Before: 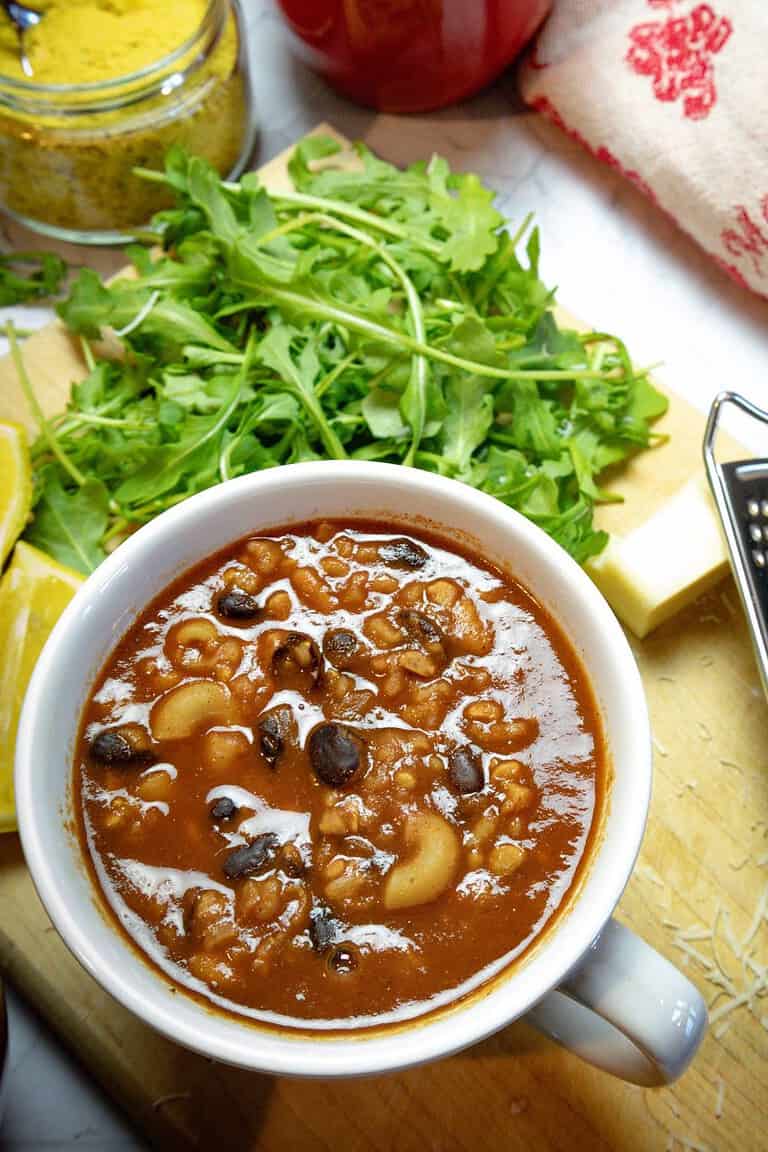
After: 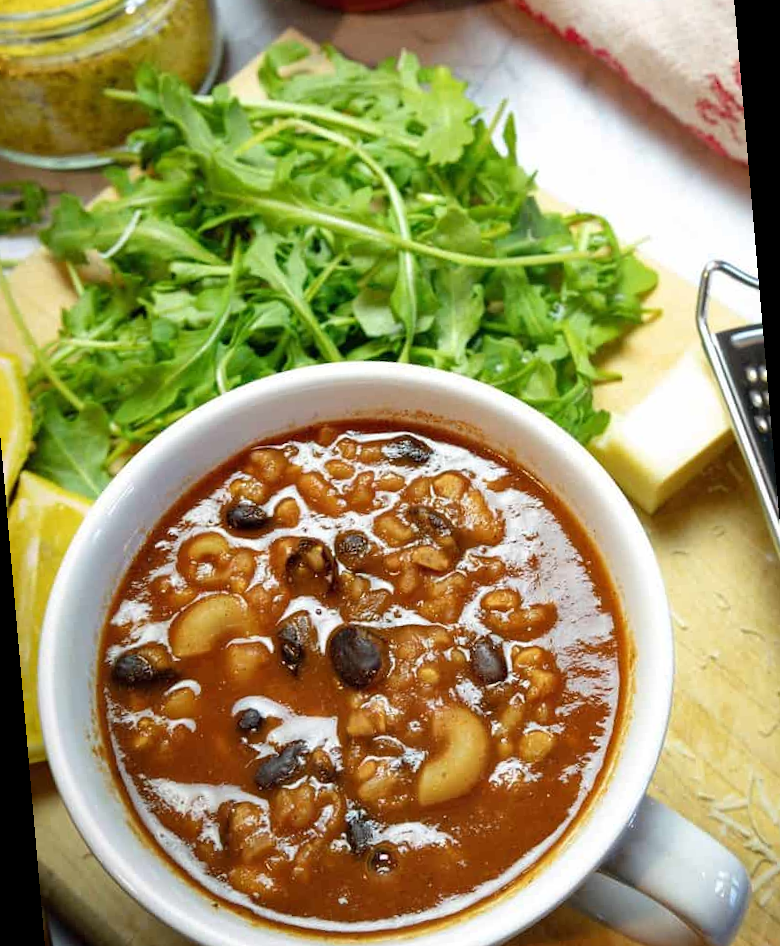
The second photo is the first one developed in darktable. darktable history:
crop: bottom 0.071%
rotate and perspective: rotation -5°, crop left 0.05, crop right 0.952, crop top 0.11, crop bottom 0.89
